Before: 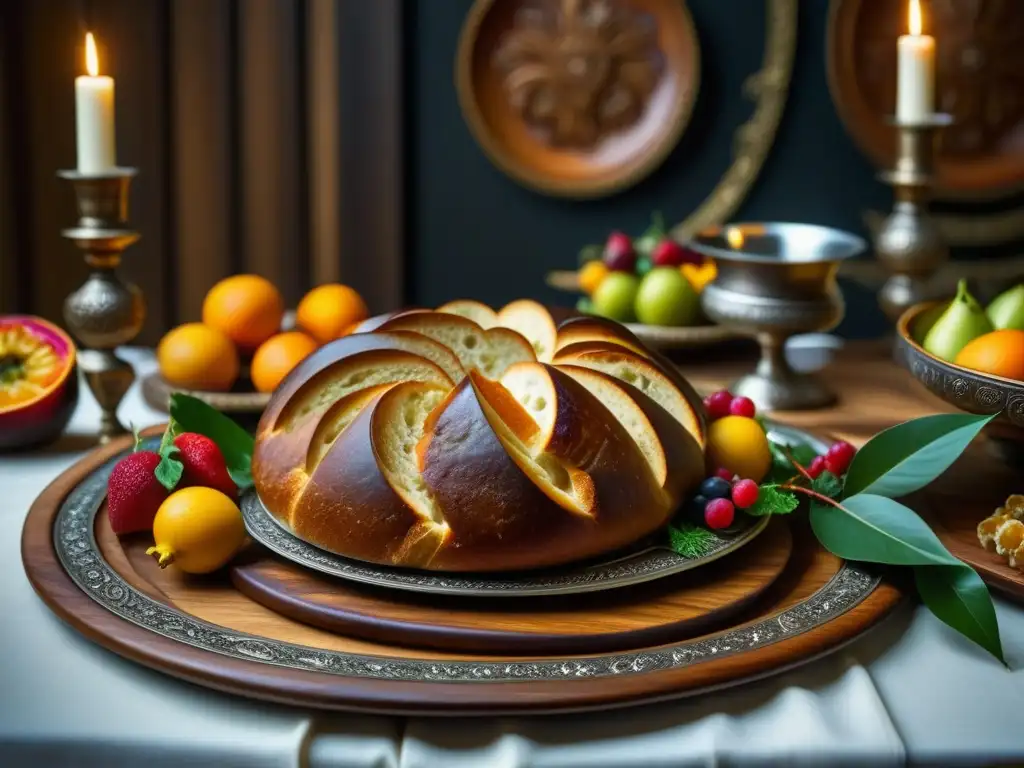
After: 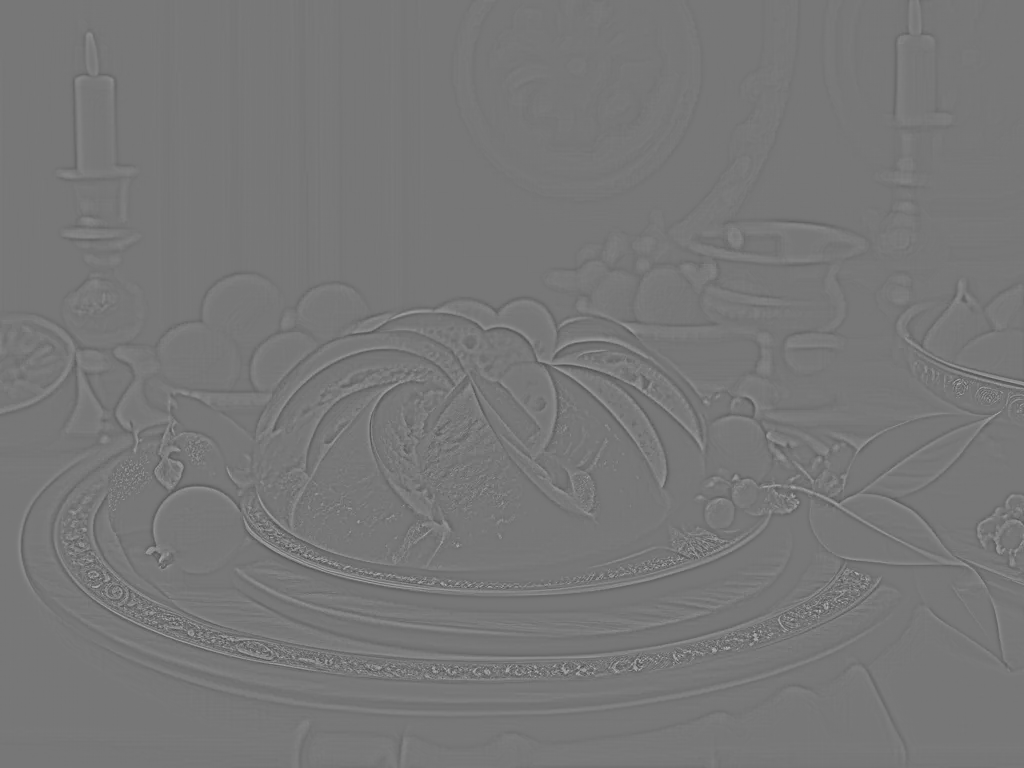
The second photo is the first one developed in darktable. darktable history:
contrast brightness saturation: contrast -0.1, saturation -0.1
highpass: sharpness 9.84%, contrast boost 9.94%
local contrast: mode bilateral grid, contrast 100, coarseness 100, detail 165%, midtone range 0.2
